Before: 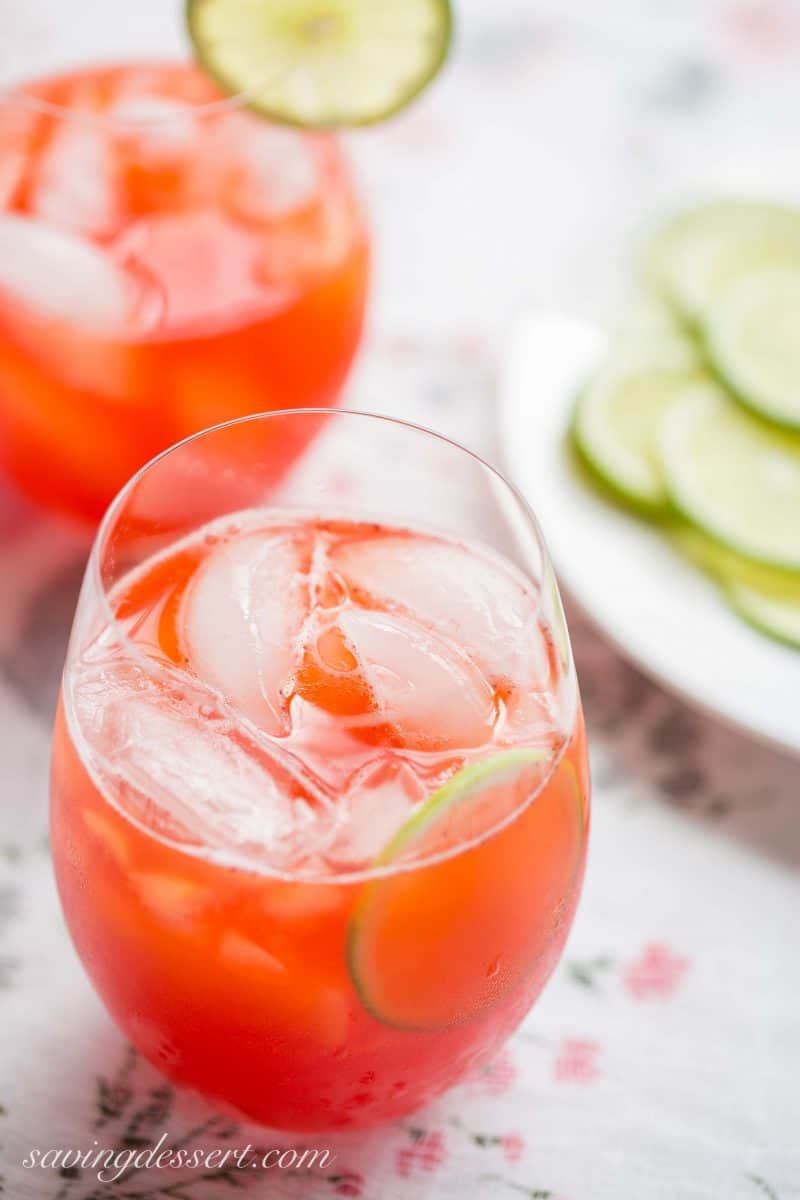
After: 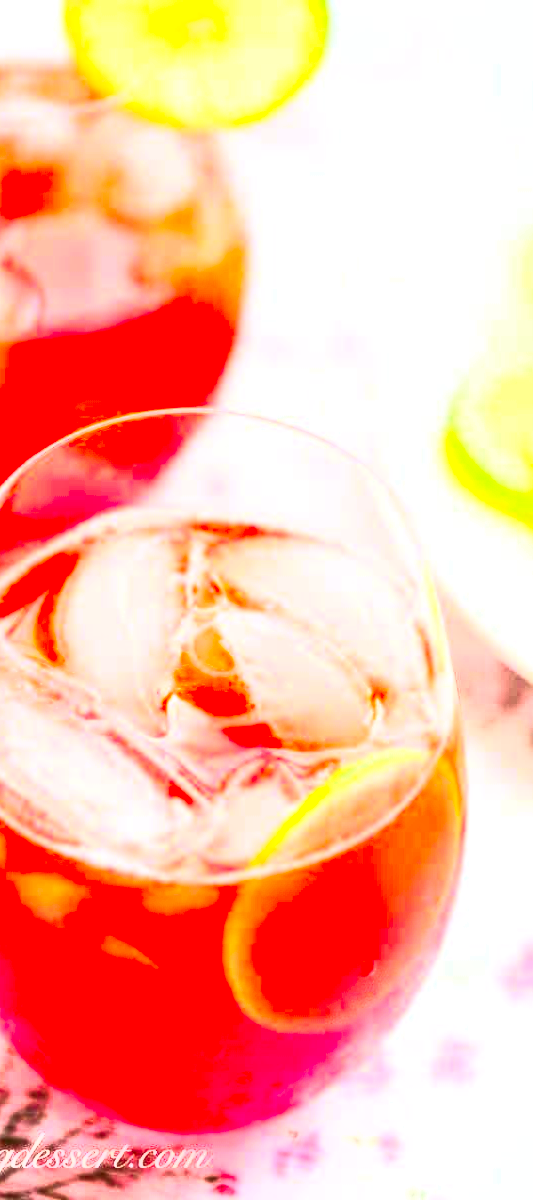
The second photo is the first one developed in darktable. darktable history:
local contrast: detail 130%
crop: left 15.419%, right 17.914%
exposure: black level correction 0, exposure 0.68 EV, compensate exposure bias true, compensate highlight preservation false
contrast brightness saturation: contrast 1, brightness 1, saturation 1
